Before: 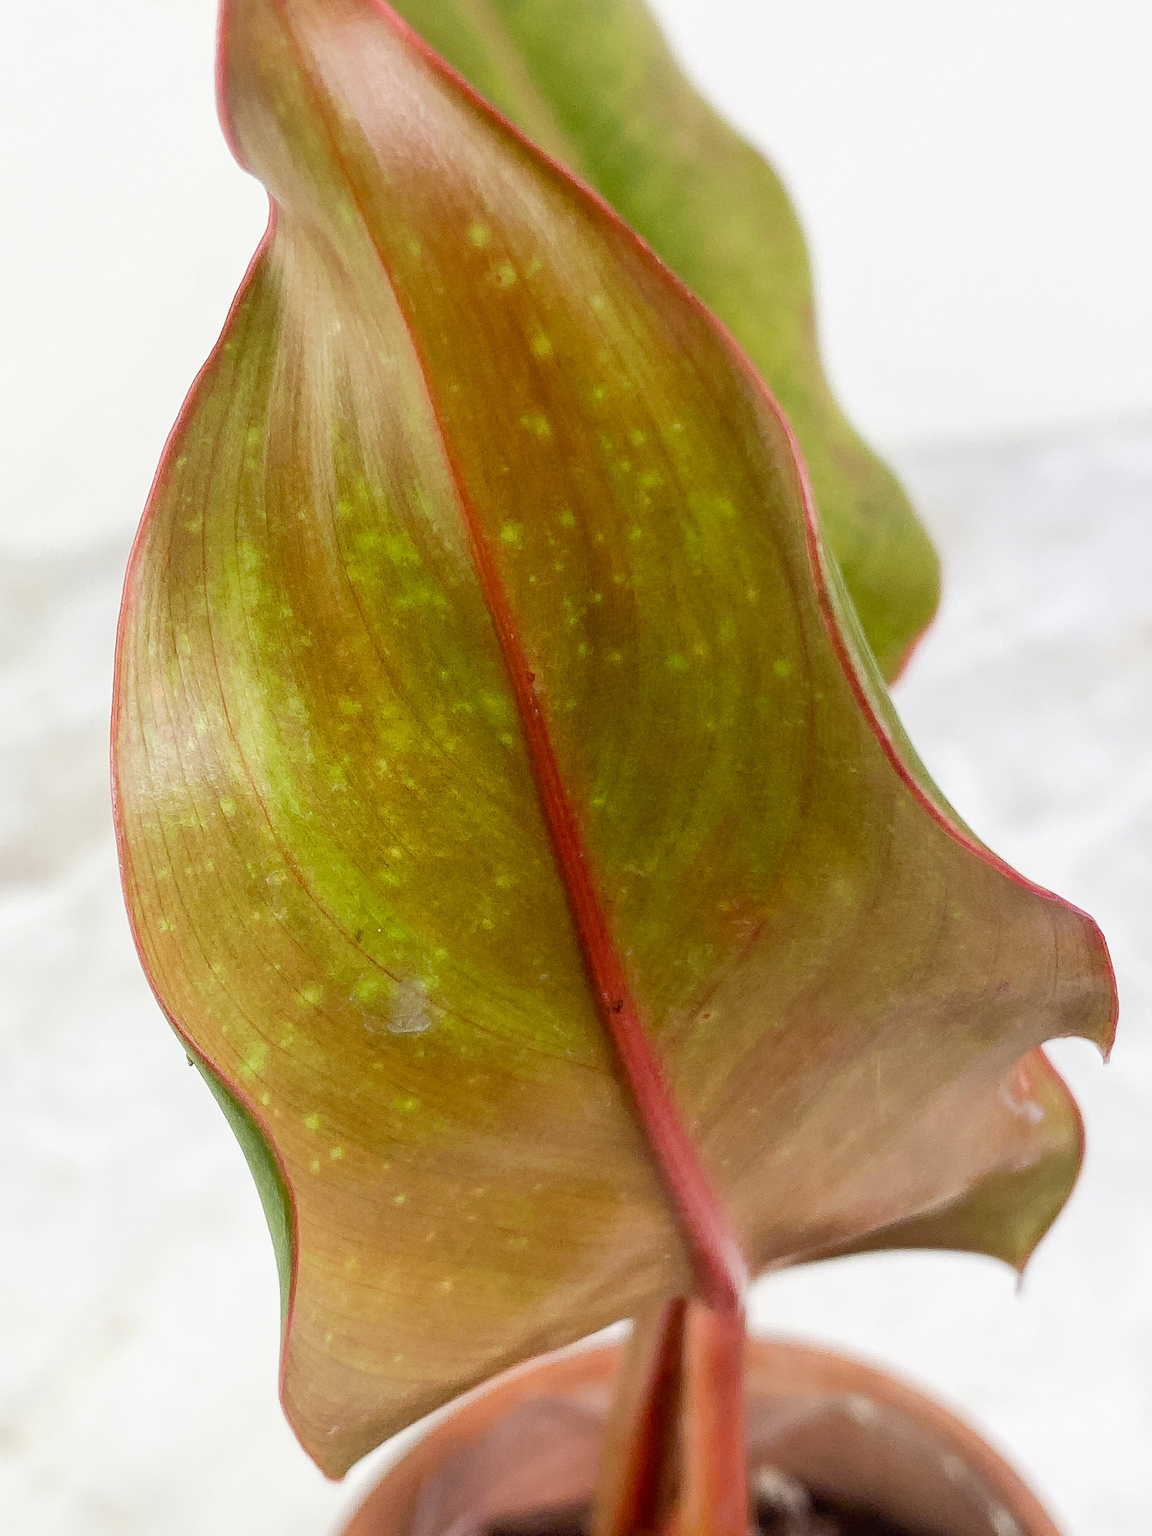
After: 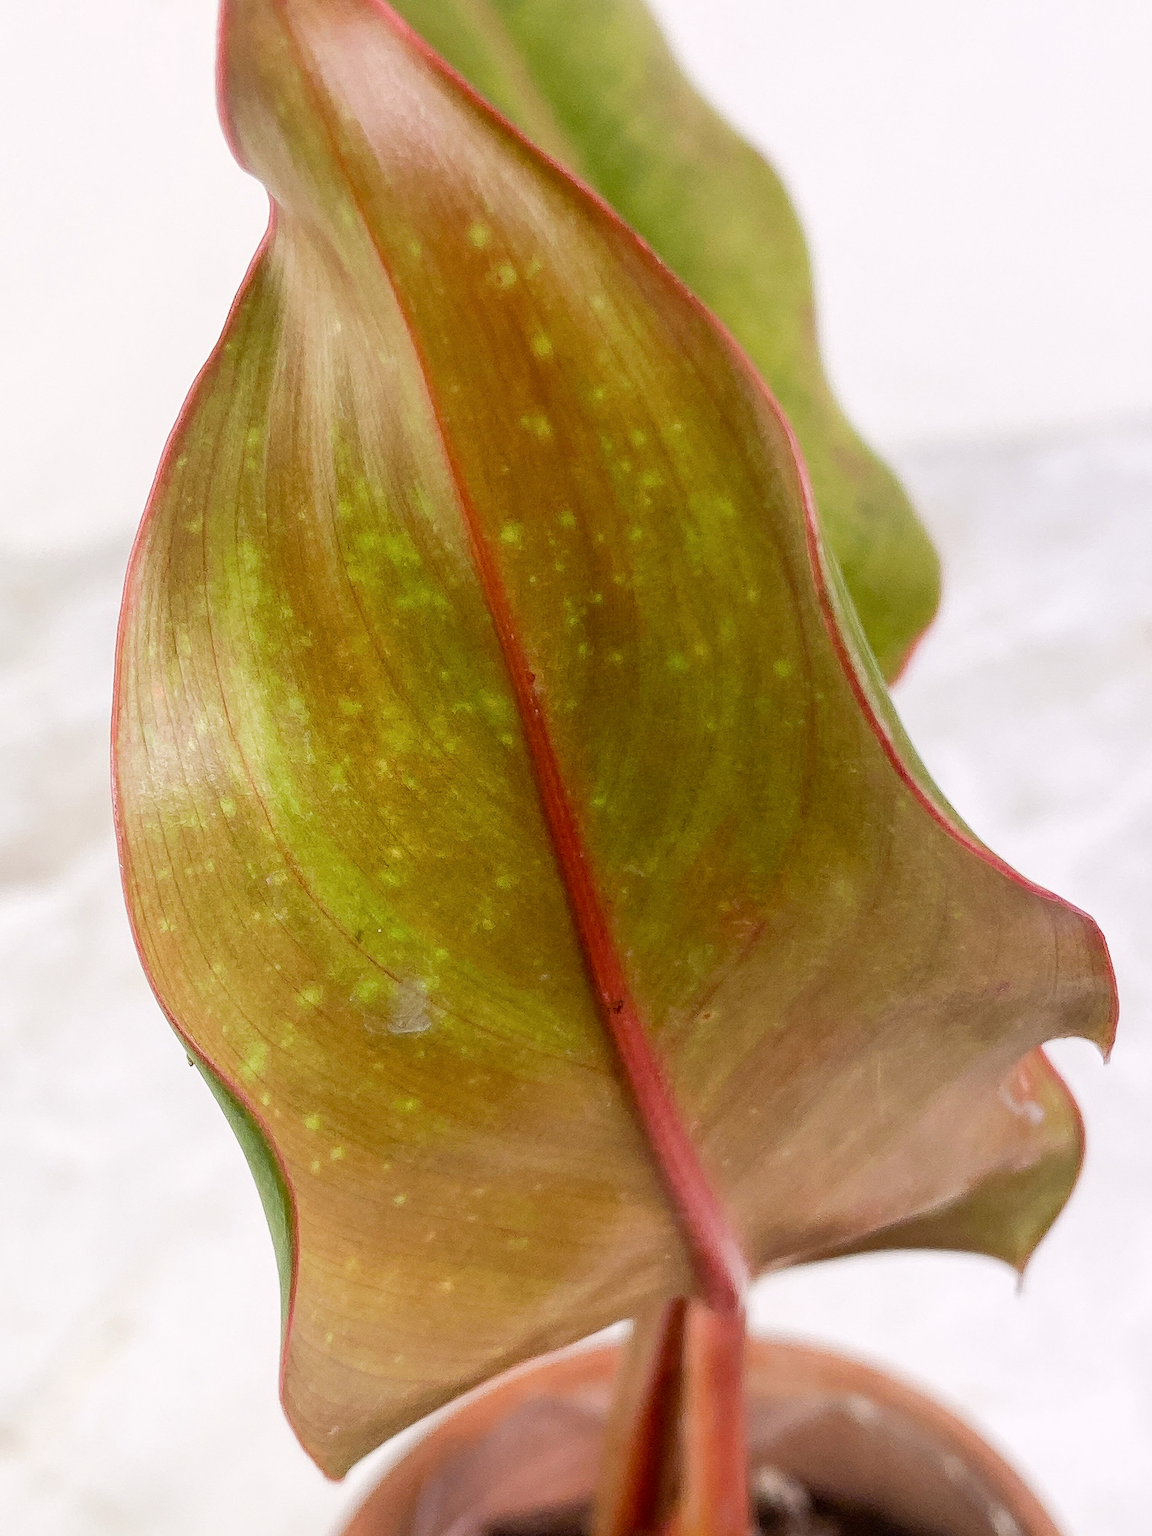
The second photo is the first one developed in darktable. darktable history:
color correction: highlights a* 2.97, highlights b* -1.31, shadows a* -0.092, shadows b* 2.01, saturation 0.98
